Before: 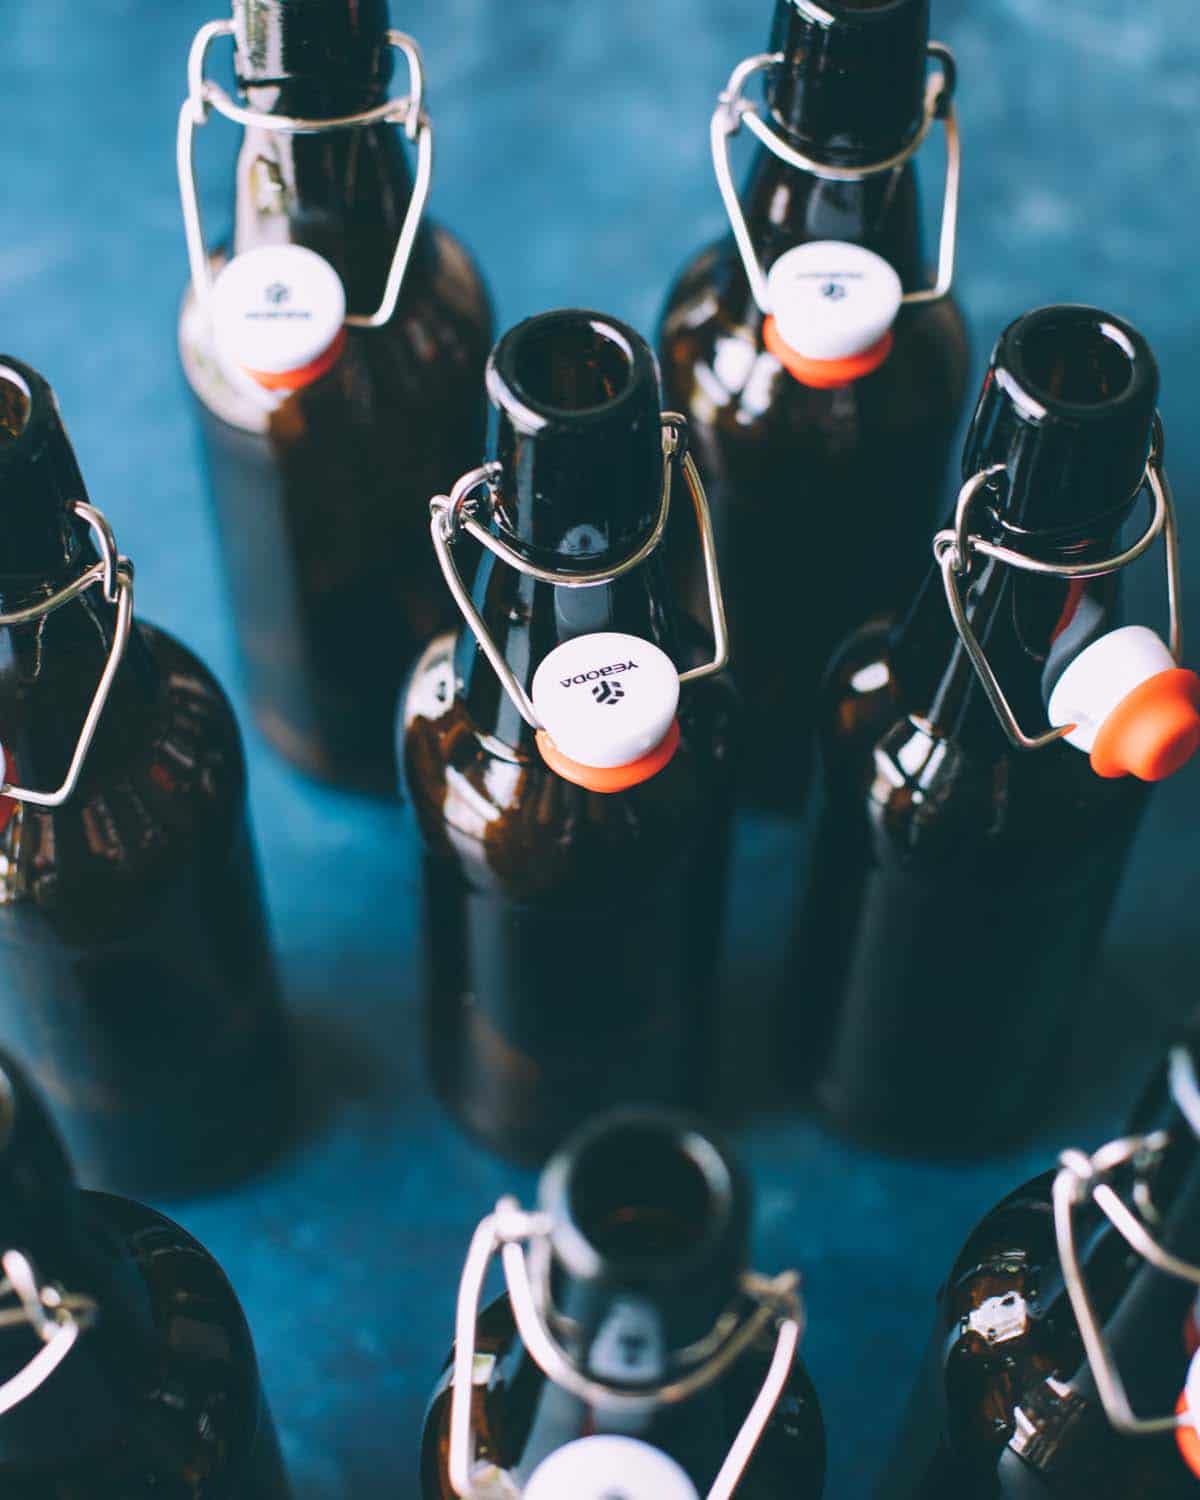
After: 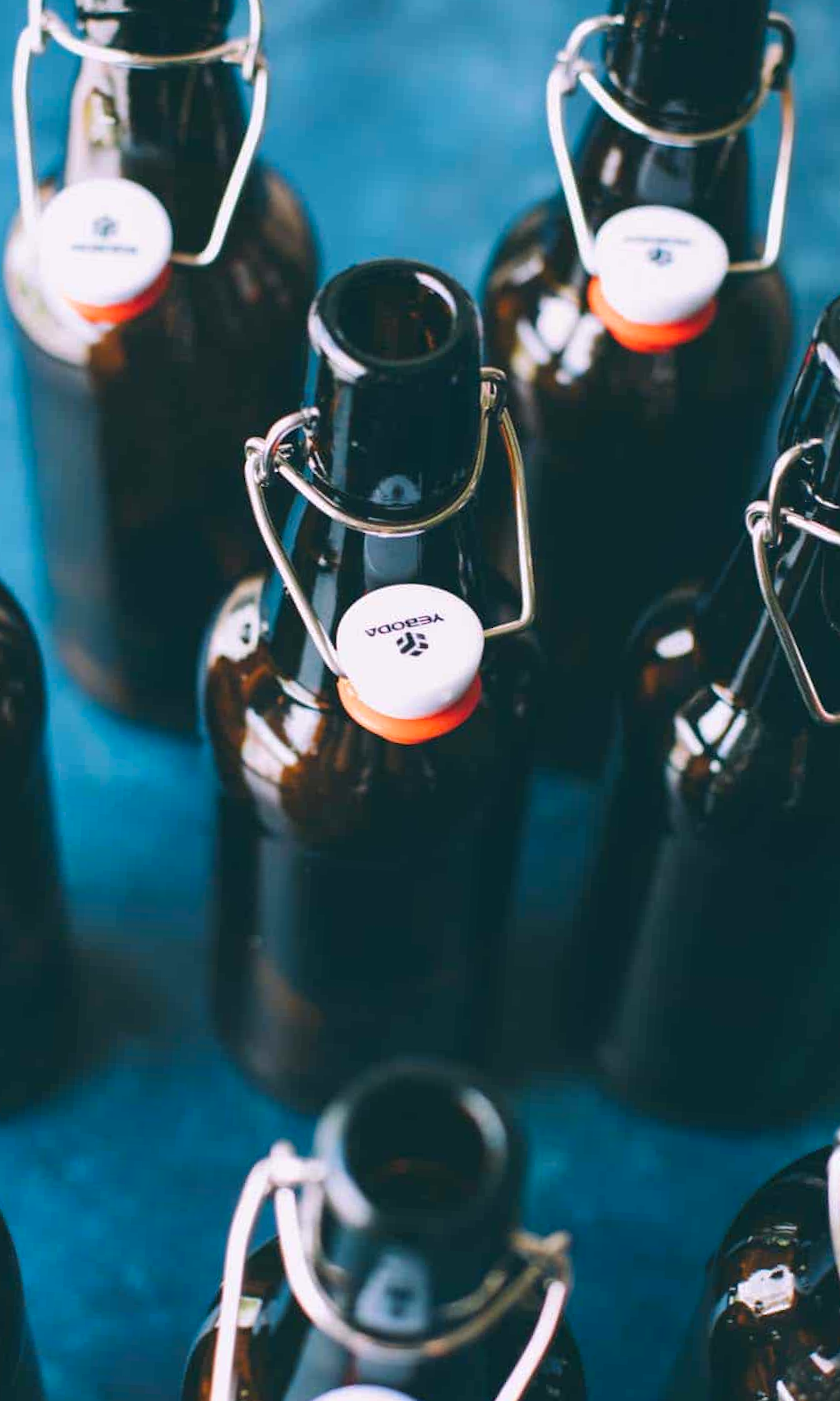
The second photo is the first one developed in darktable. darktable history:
crop and rotate: angle -3.27°, left 14.277%, top 0.028%, right 10.766%, bottom 0.028%
contrast brightness saturation: saturation 0.13
